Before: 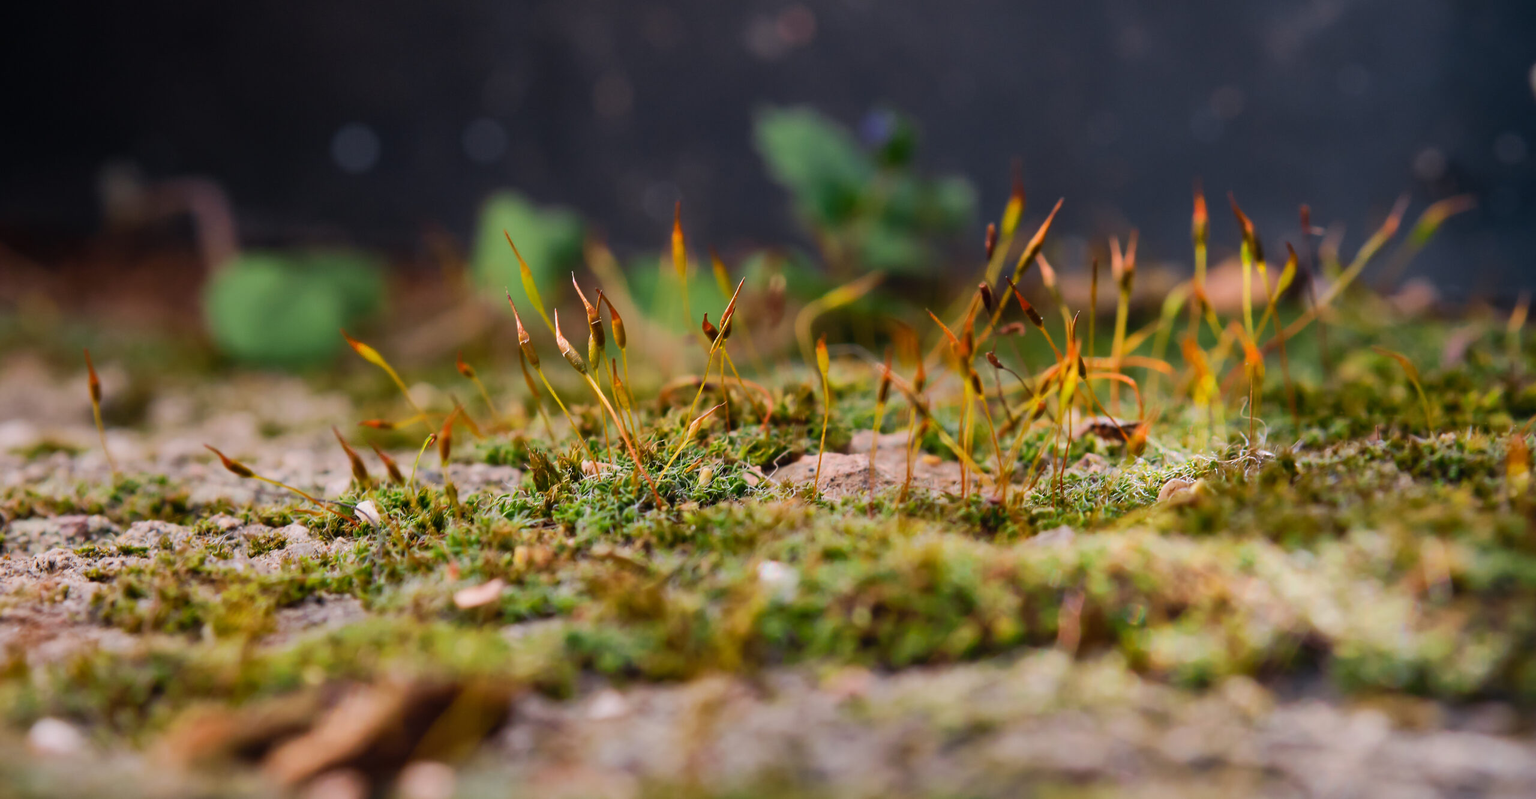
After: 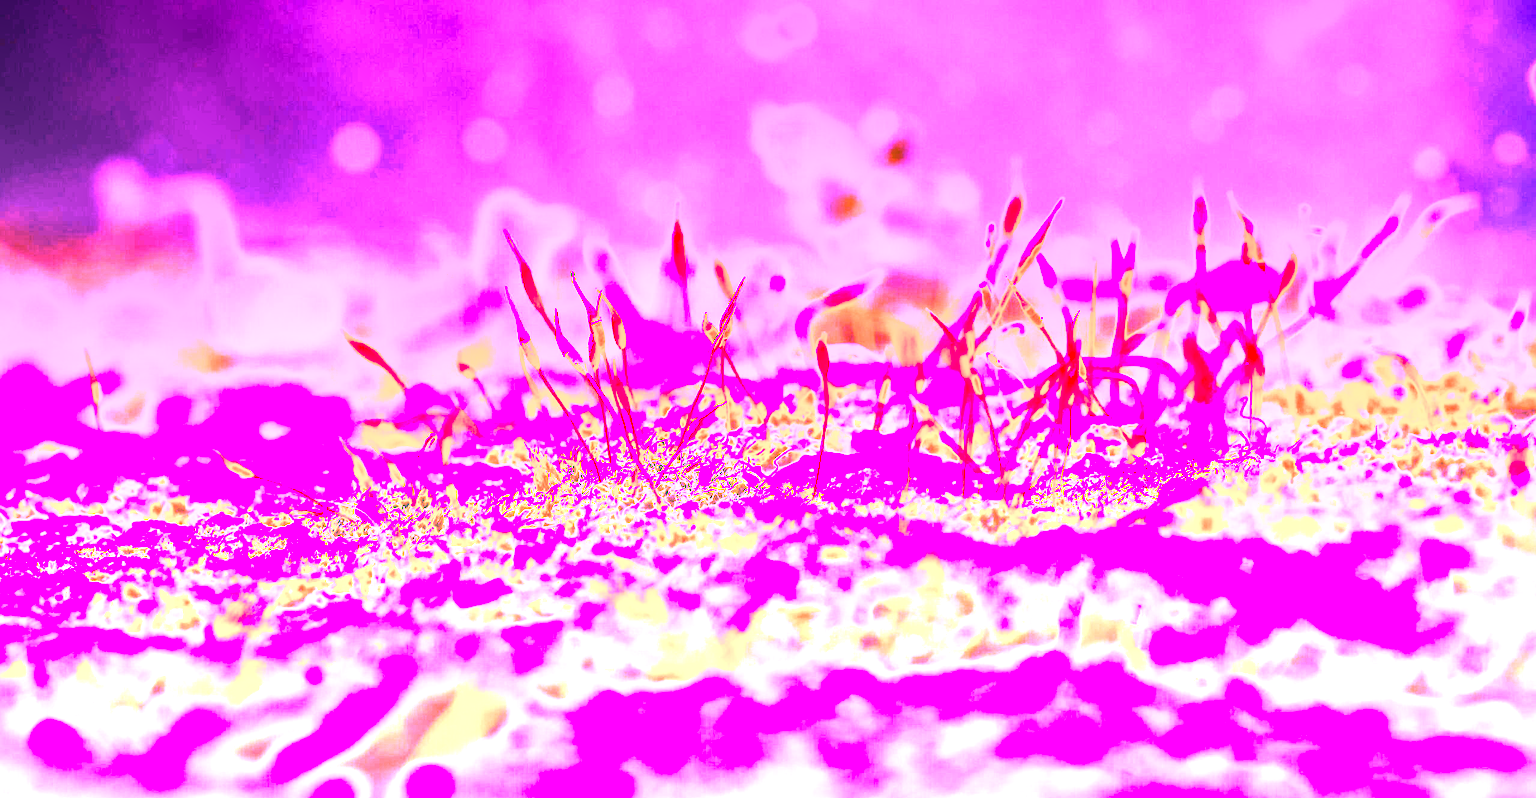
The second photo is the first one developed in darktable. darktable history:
white balance: red 8, blue 8
color zones: curves: ch0 [(0, 0.5) (0.143, 0.5) (0.286, 0.5) (0.429, 0.5) (0.571, 0.5) (0.714, 0.476) (0.857, 0.5) (1, 0.5)]; ch2 [(0, 0.5) (0.143, 0.5) (0.286, 0.5) (0.429, 0.5) (0.571, 0.5) (0.714, 0.487) (0.857, 0.5) (1, 0.5)]
color balance rgb: perceptual saturation grading › global saturation 20%, perceptual saturation grading › highlights -25%, perceptual saturation grading › shadows 25%
local contrast: on, module defaults
